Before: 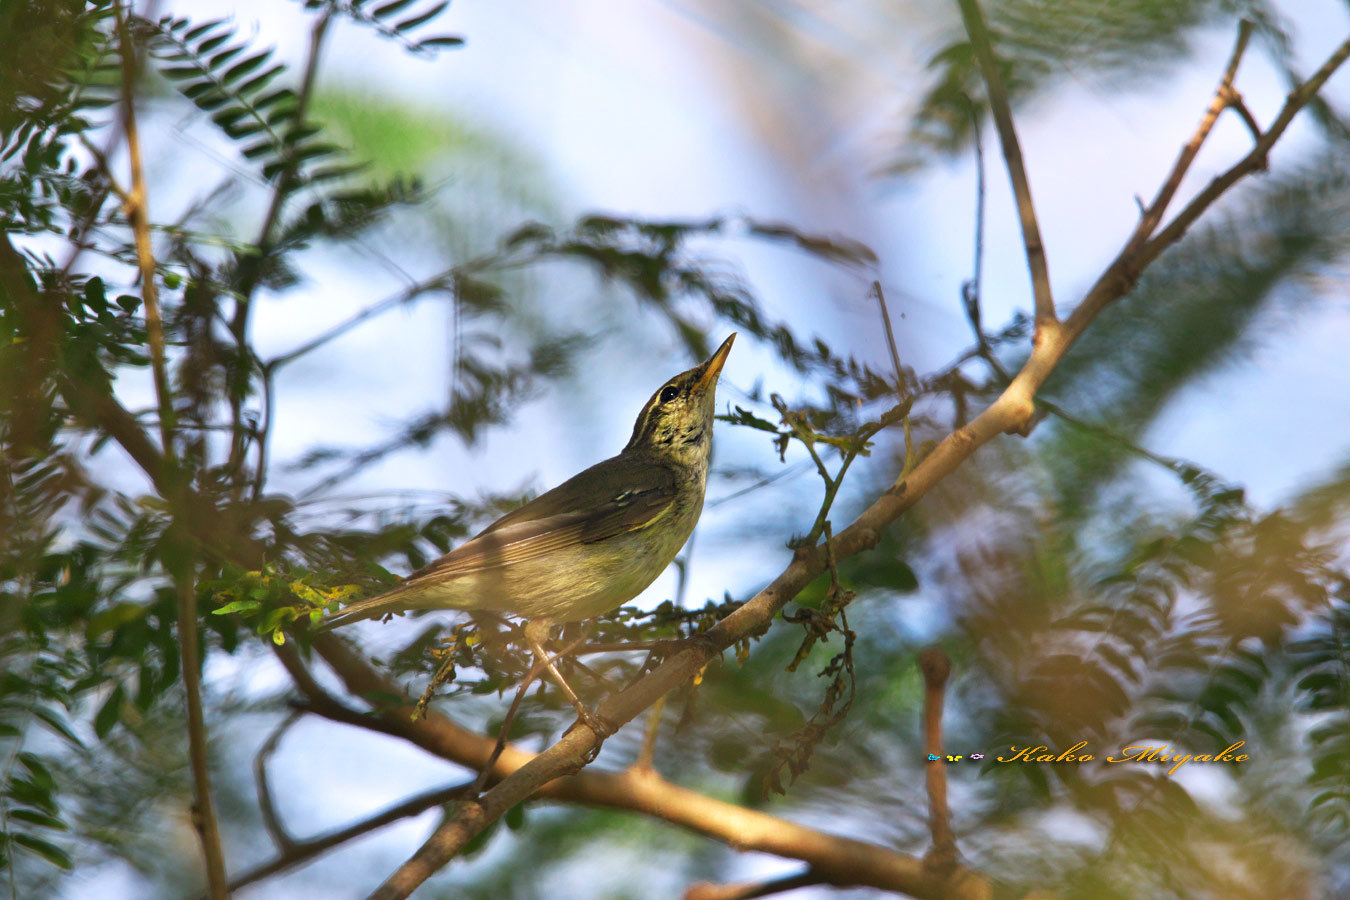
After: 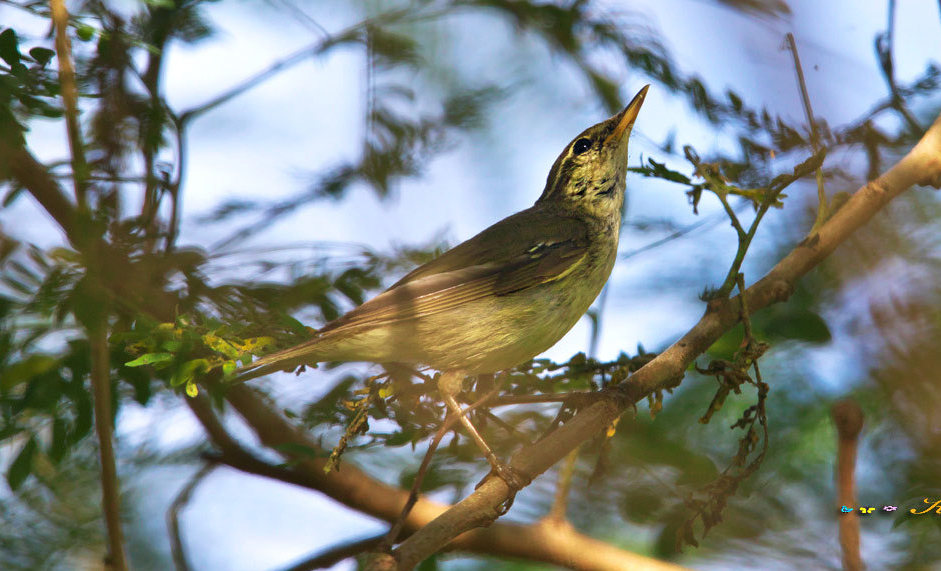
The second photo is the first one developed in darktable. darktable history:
velvia: on, module defaults
tone curve: curves: ch0 [(0, 0) (0.584, 0.595) (1, 1)], preserve colors none
crop: left 6.47%, top 27.65%, right 23.759%, bottom 8.85%
